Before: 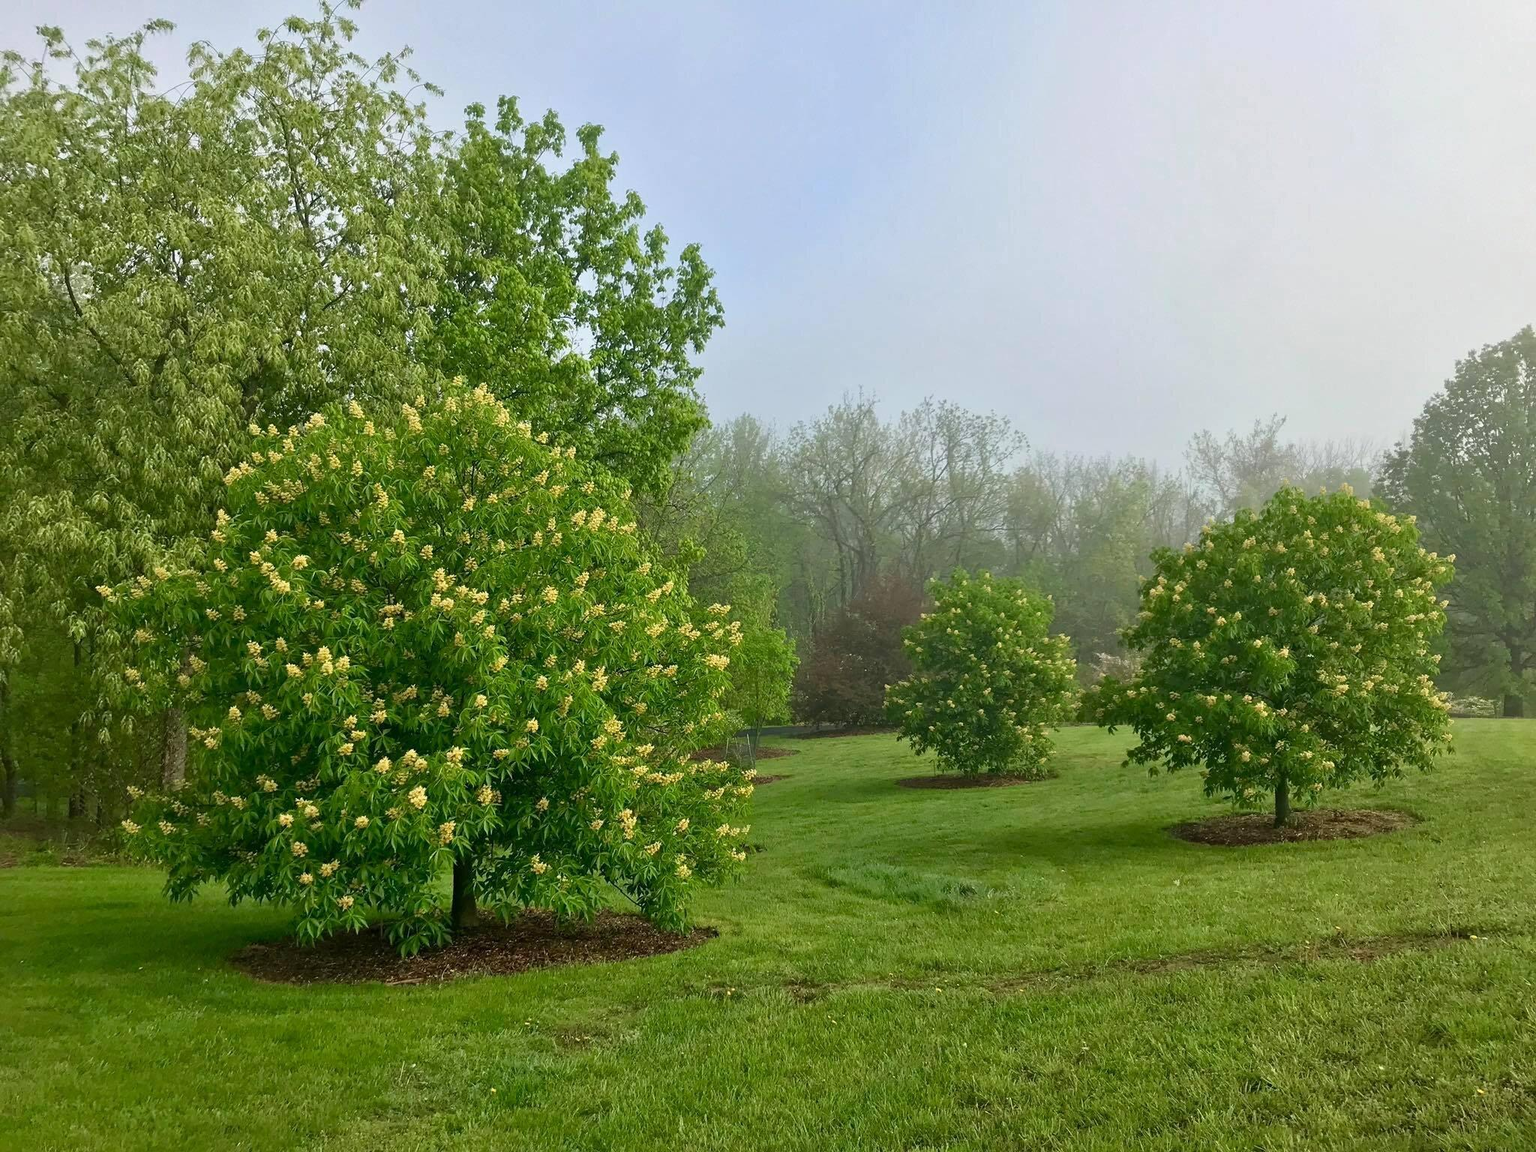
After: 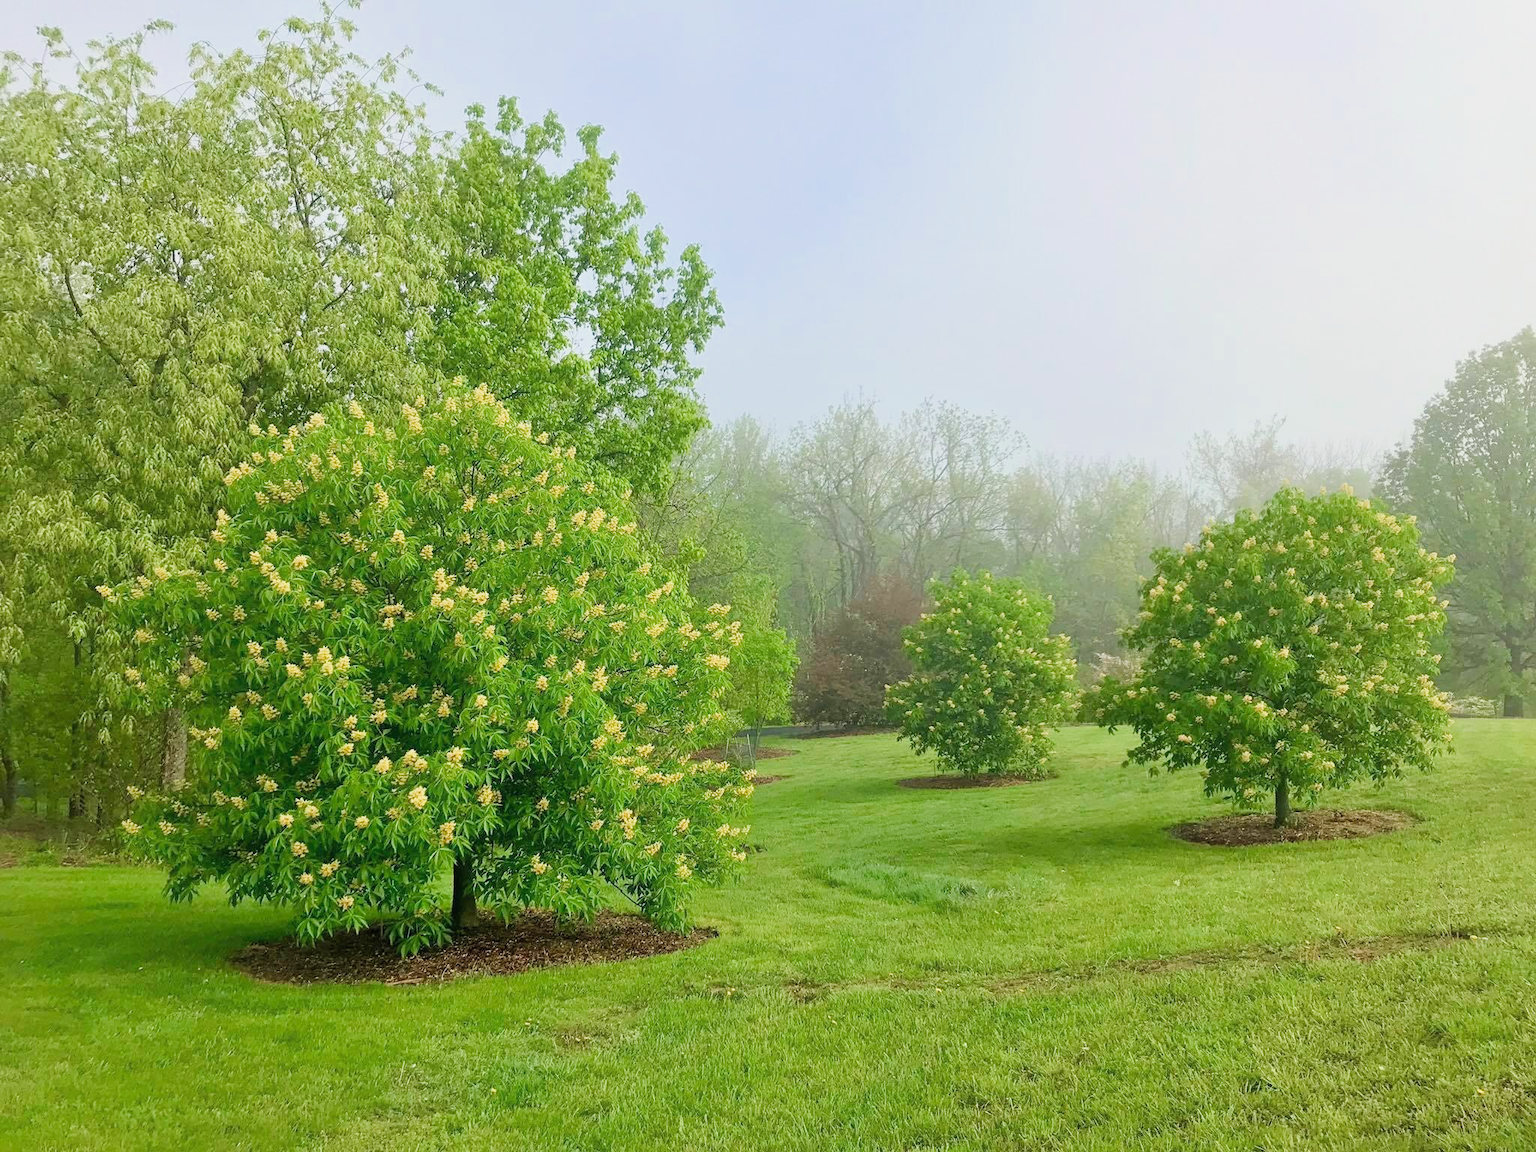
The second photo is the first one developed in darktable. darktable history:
exposure: black level correction 0, exposure 1.1 EV, compensate highlight preservation false
contrast equalizer: y [[0.5, 0.488, 0.462, 0.461, 0.491, 0.5], [0.5 ×6], [0.5 ×6], [0 ×6], [0 ×6]]
filmic rgb: black relative exposure -7.65 EV, white relative exposure 4.56 EV, hardness 3.61
